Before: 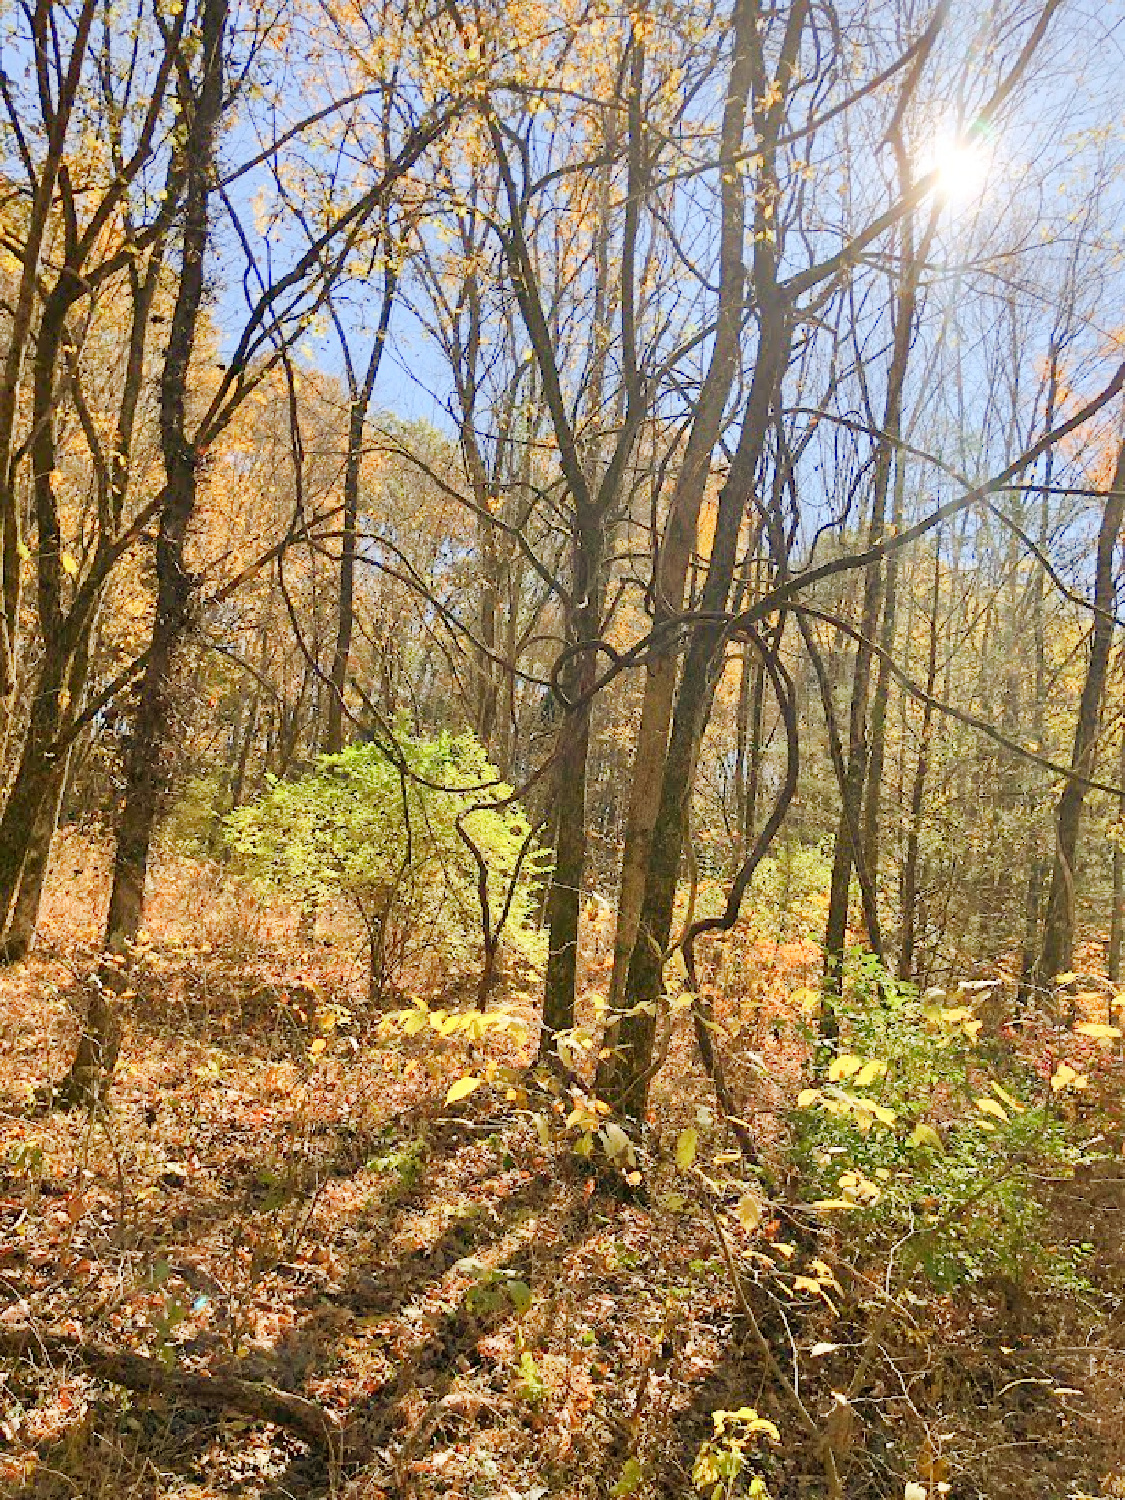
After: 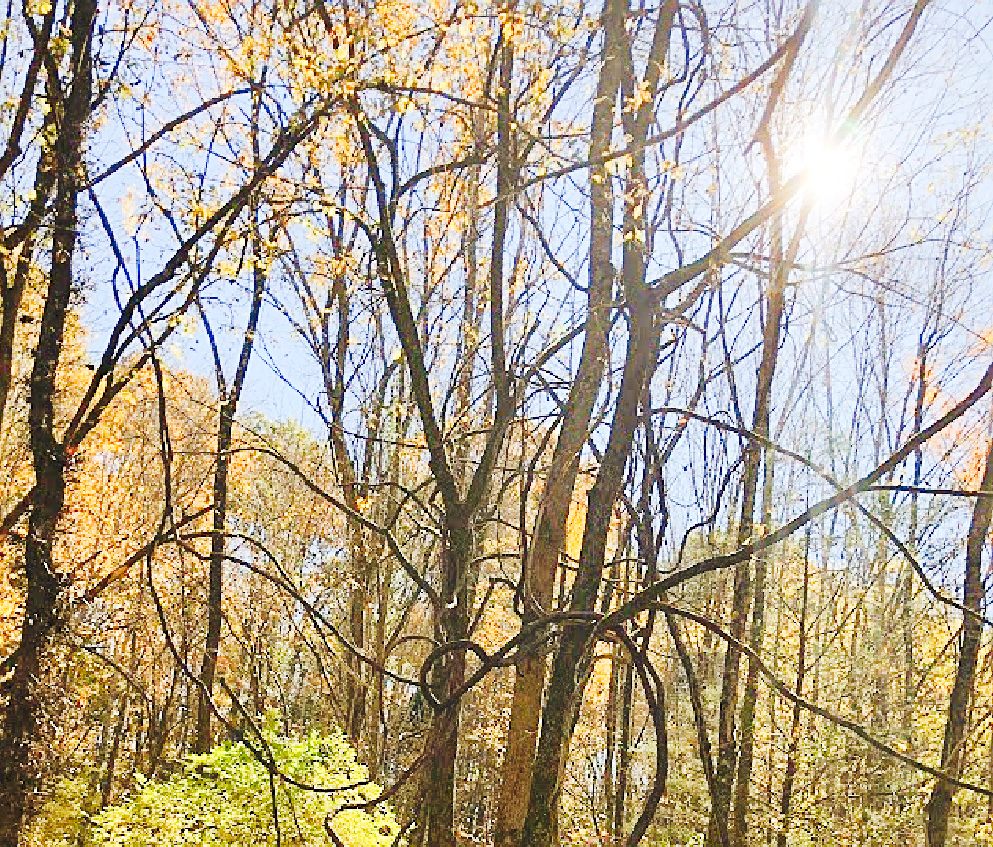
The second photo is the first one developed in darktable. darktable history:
sharpen: on, module defaults
crop and rotate: left 11.671%, bottom 43.481%
tone curve: curves: ch0 [(0, 0) (0.003, 0.108) (0.011, 0.108) (0.025, 0.108) (0.044, 0.113) (0.069, 0.113) (0.1, 0.121) (0.136, 0.136) (0.177, 0.16) (0.224, 0.192) (0.277, 0.246) (0.335, 0.324) (0.399, 0.419) (0.468, 0.518) (0.543, 0.622) (0.623, 0.721) (0.709, 0.815) (0.801, 0.893) (0.898, 0.949) (1, 1)], preserve colors none
